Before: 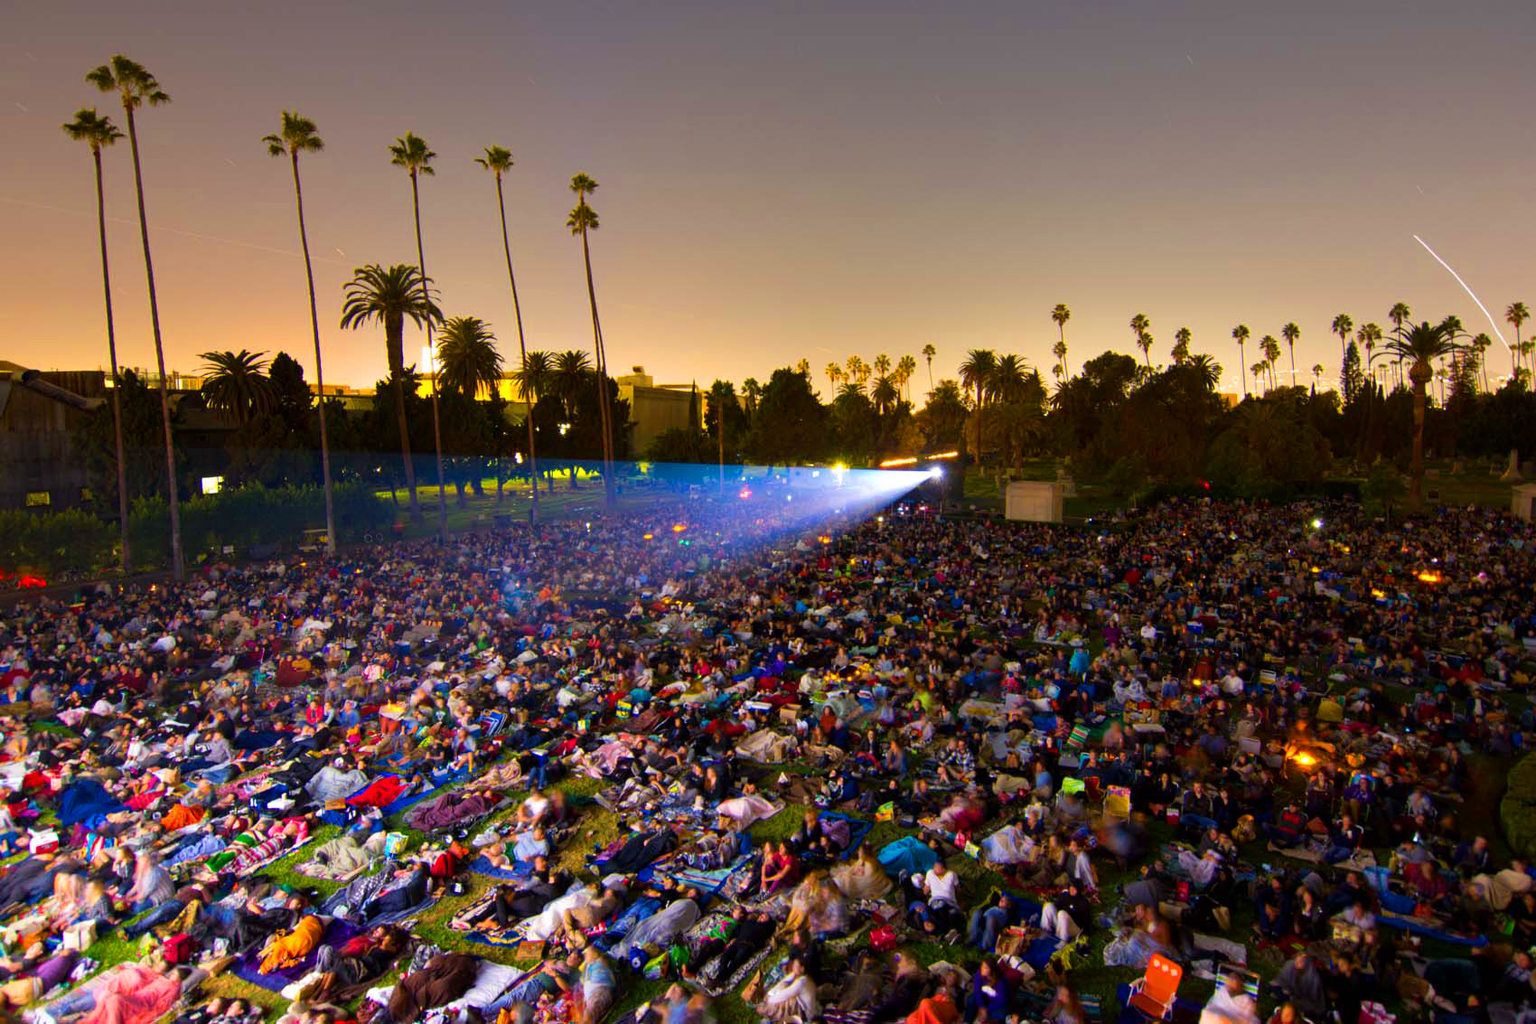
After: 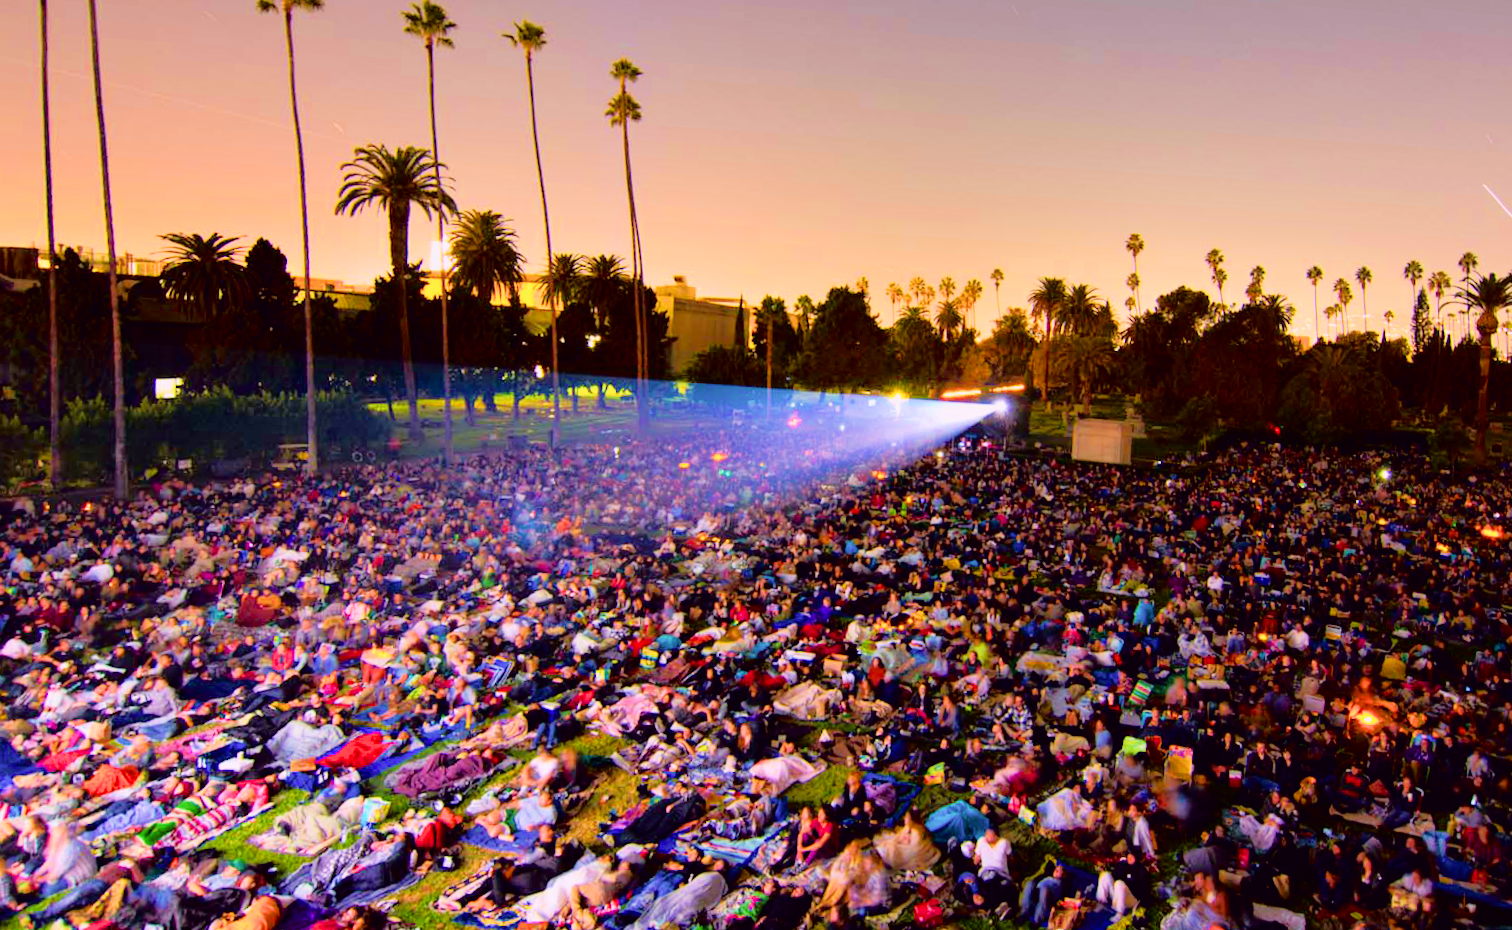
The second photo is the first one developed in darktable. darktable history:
crop and rotate: angle -1.96°, left 3.097%, top 4.154%, right 1.586%, bottom 0.529%
tone curve: curves: ch0 [(0, 0) (0.126, 0.061) (0.362, 0.382) (0.498, 0.498) (0.706, 0.712) (1, 1)]; ch1 [(0, 0) (0.5, 0.522) (0.55, 0.586) (1, 1)]; ch2 [(0, 0) (0.44, 0.424) (0.5, 0.482) (0.537, 0.538) (1, 1)], color space Lab, independent channels, preserve colors none
exposure: black level correction 0, exposure 1.1 EV, compensate highlight preservation false
filmic rgb: black relative exposure -7.65 EV, white relative exposure 4.56 EV, hardness 3.61
rotate and perspective: rotation -0.013°, lens shift (vertical) -0.027, lens shift (horizontal) 0.178, crop left 0.016, crop right 0.989, crop top 0.082, crop bottom 0.918
